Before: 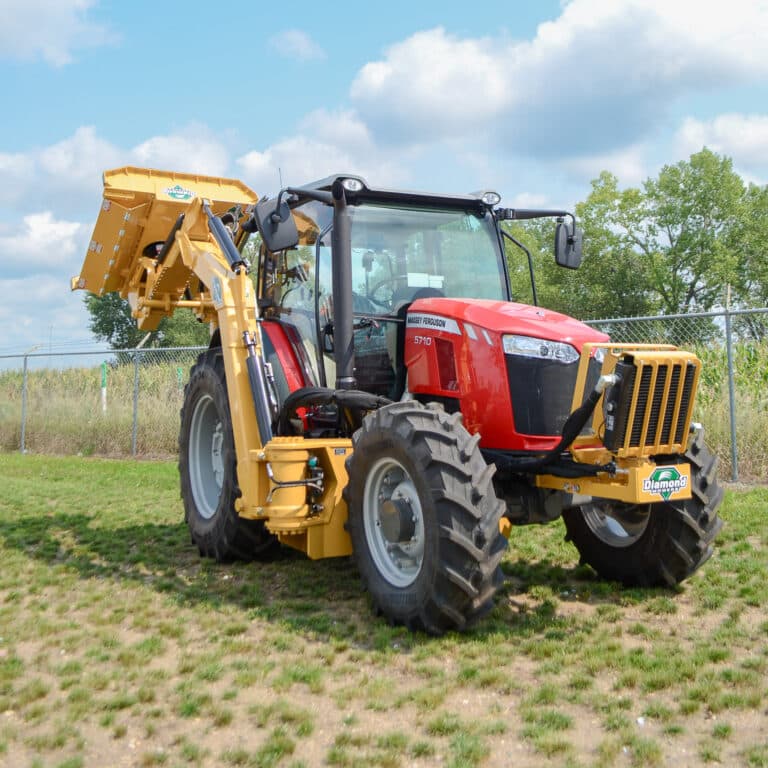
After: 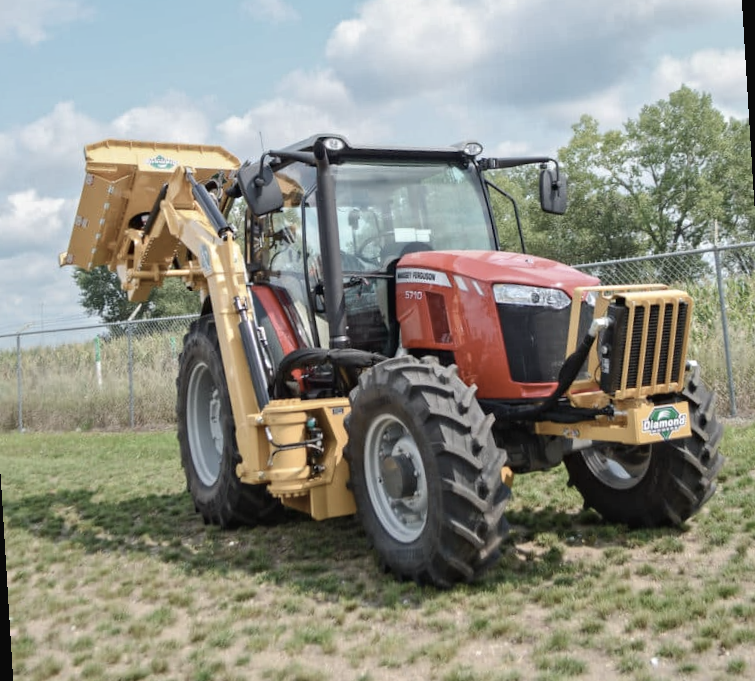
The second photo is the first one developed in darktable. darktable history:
contrast brightness saturation: contrast -0.05, saturation -0.41
rotate and perspective: rotation -3.52°, crop left 0.036, crop right 0.964, crop top 0.081, crop bottom 0.919
contrast equalizer: y [[0.5, 0.5, 0.544, 0.569, 0.5, 0.5], [0.5 ×6], [0.5 ×6], [0 ×6], [0 ×6]]
